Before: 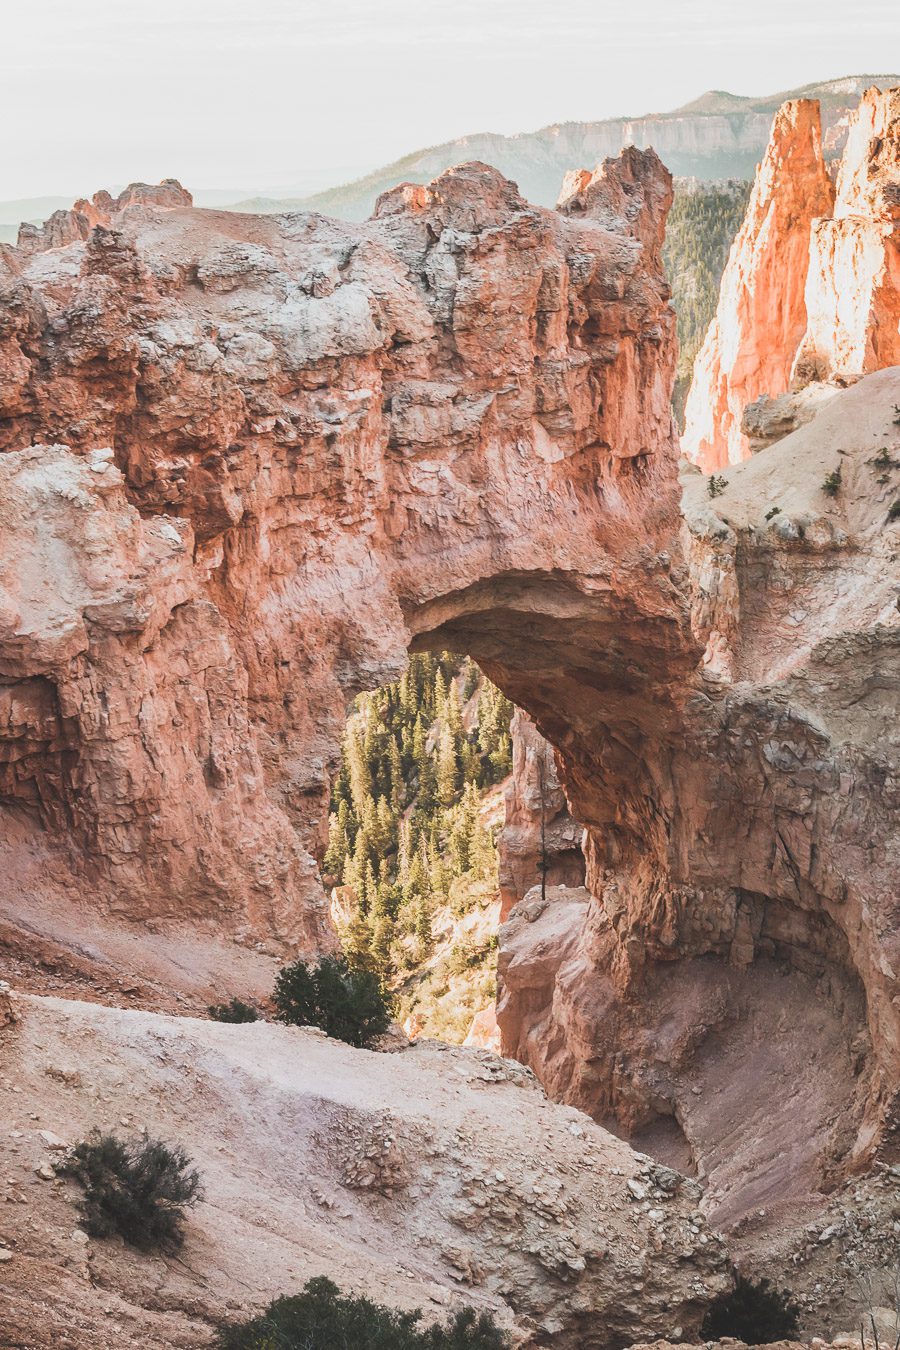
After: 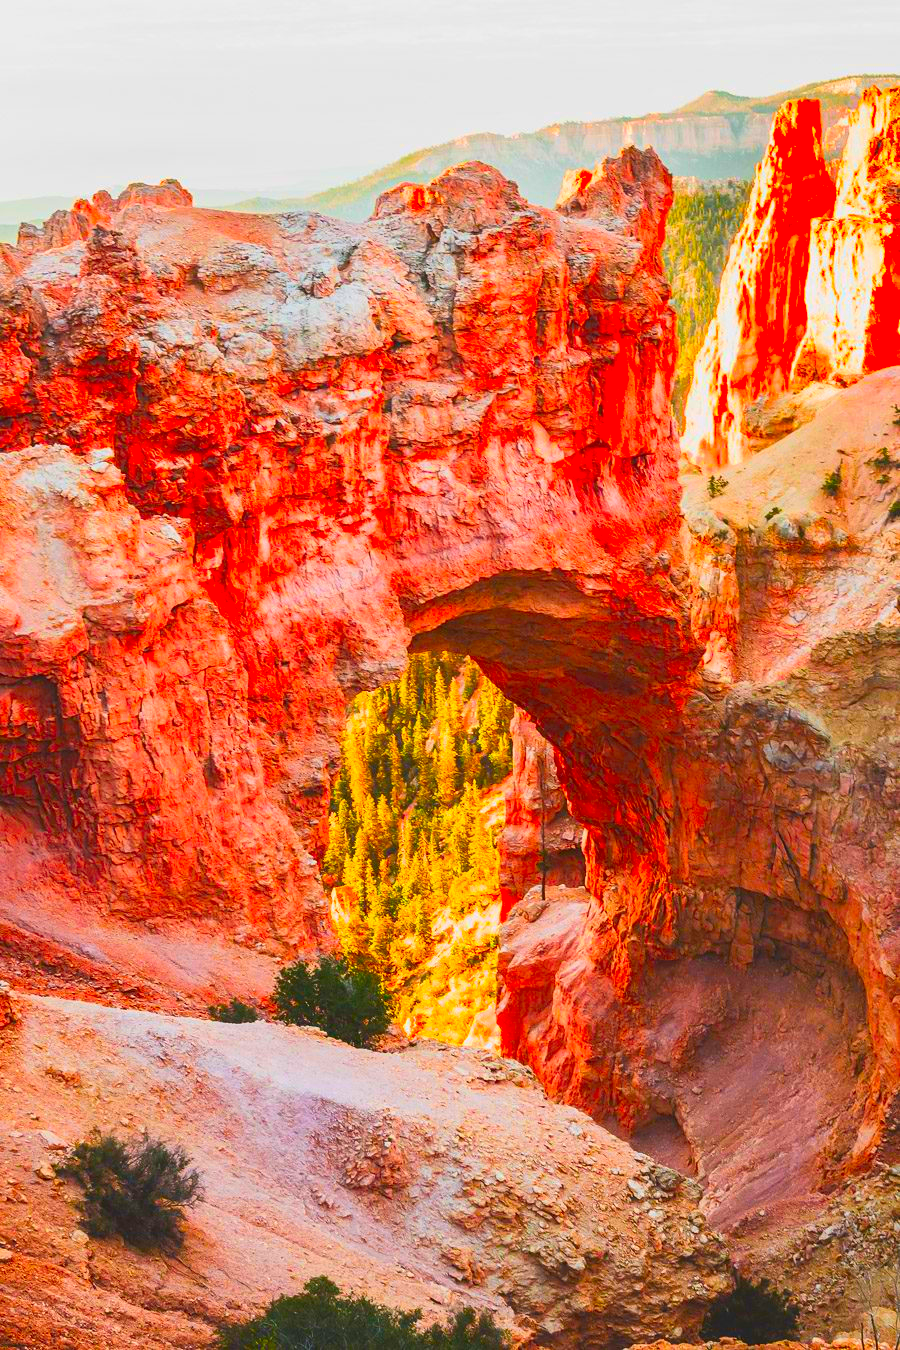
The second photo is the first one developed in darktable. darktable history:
color correction: highlights b* 0.066, saturation 2.96
color zones: curves: ch0 [(0.224, 0.526) (0.75, 0.5)]; ch1 [(0.055, 0.526) (0.224, 0.761) (0.377, 0.526) (0.75, 0.5)]
